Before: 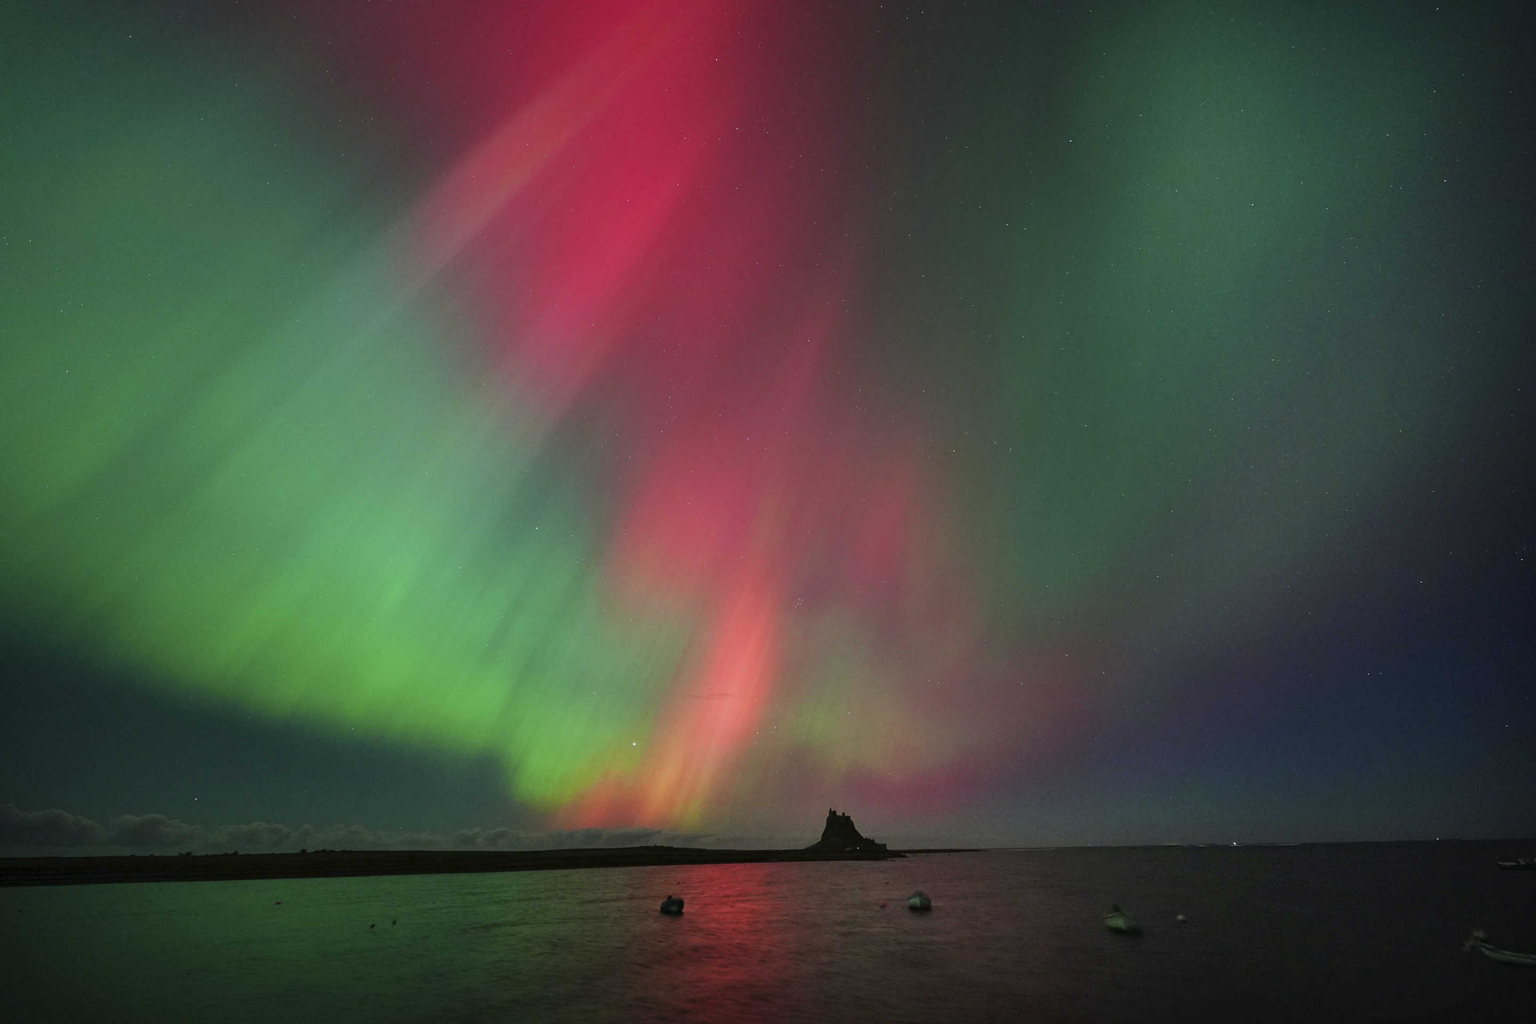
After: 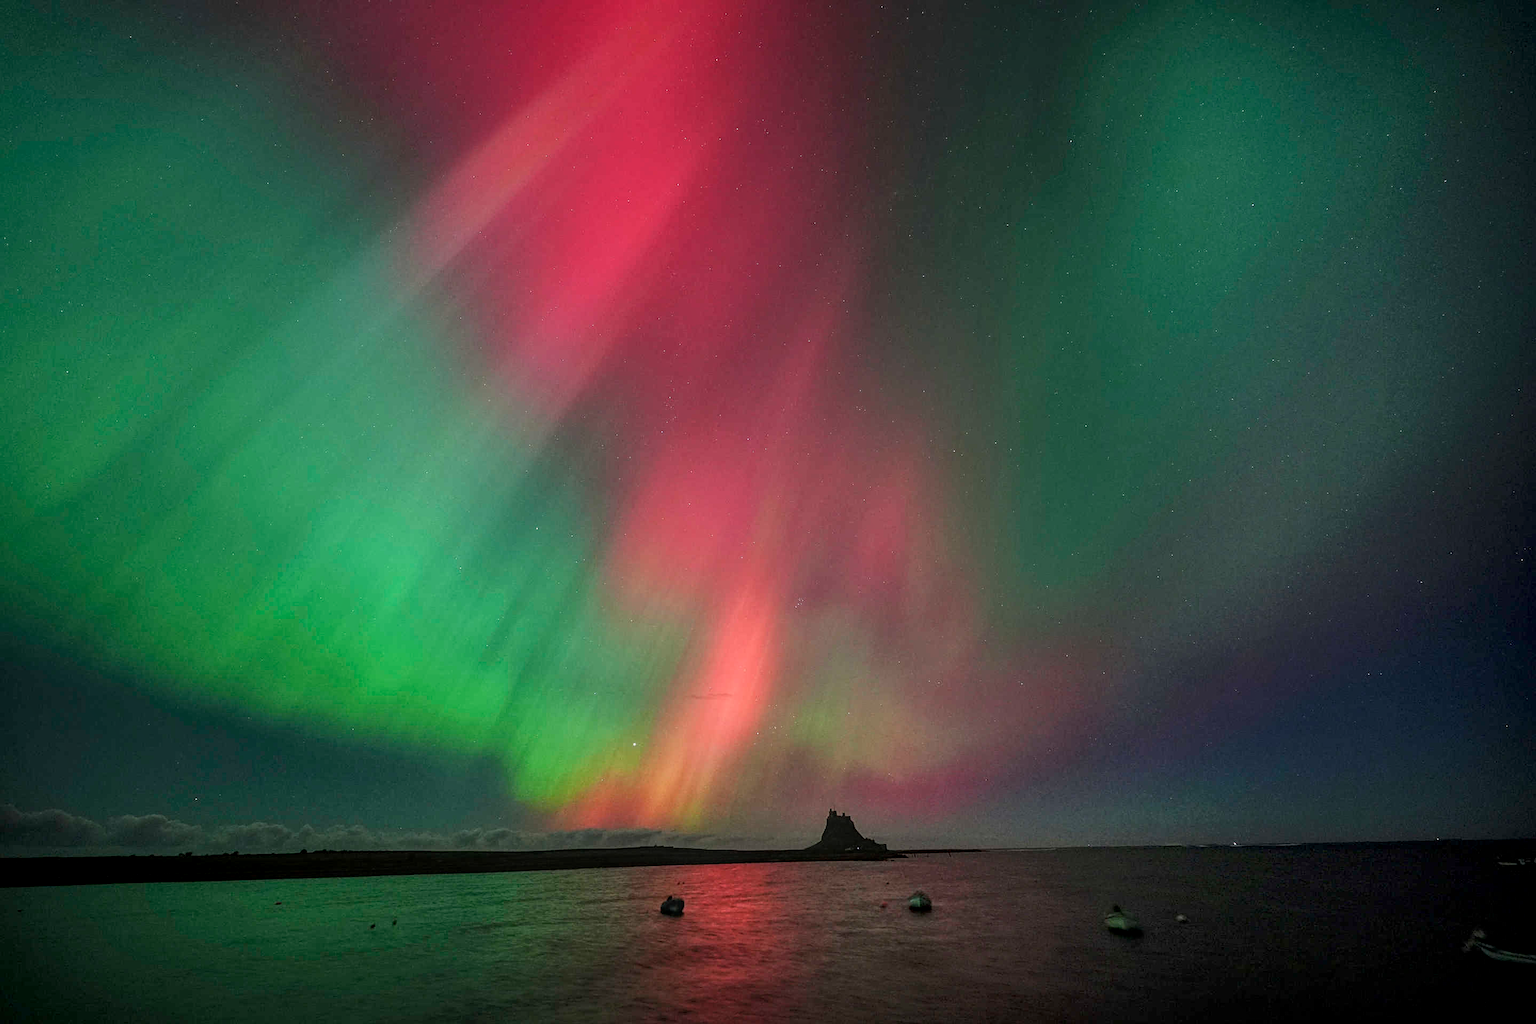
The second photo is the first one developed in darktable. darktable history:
local contrast: highlights 66%, shadows 33%, detail 166%, midtone range 0.2
sharpen: on, module defaults
